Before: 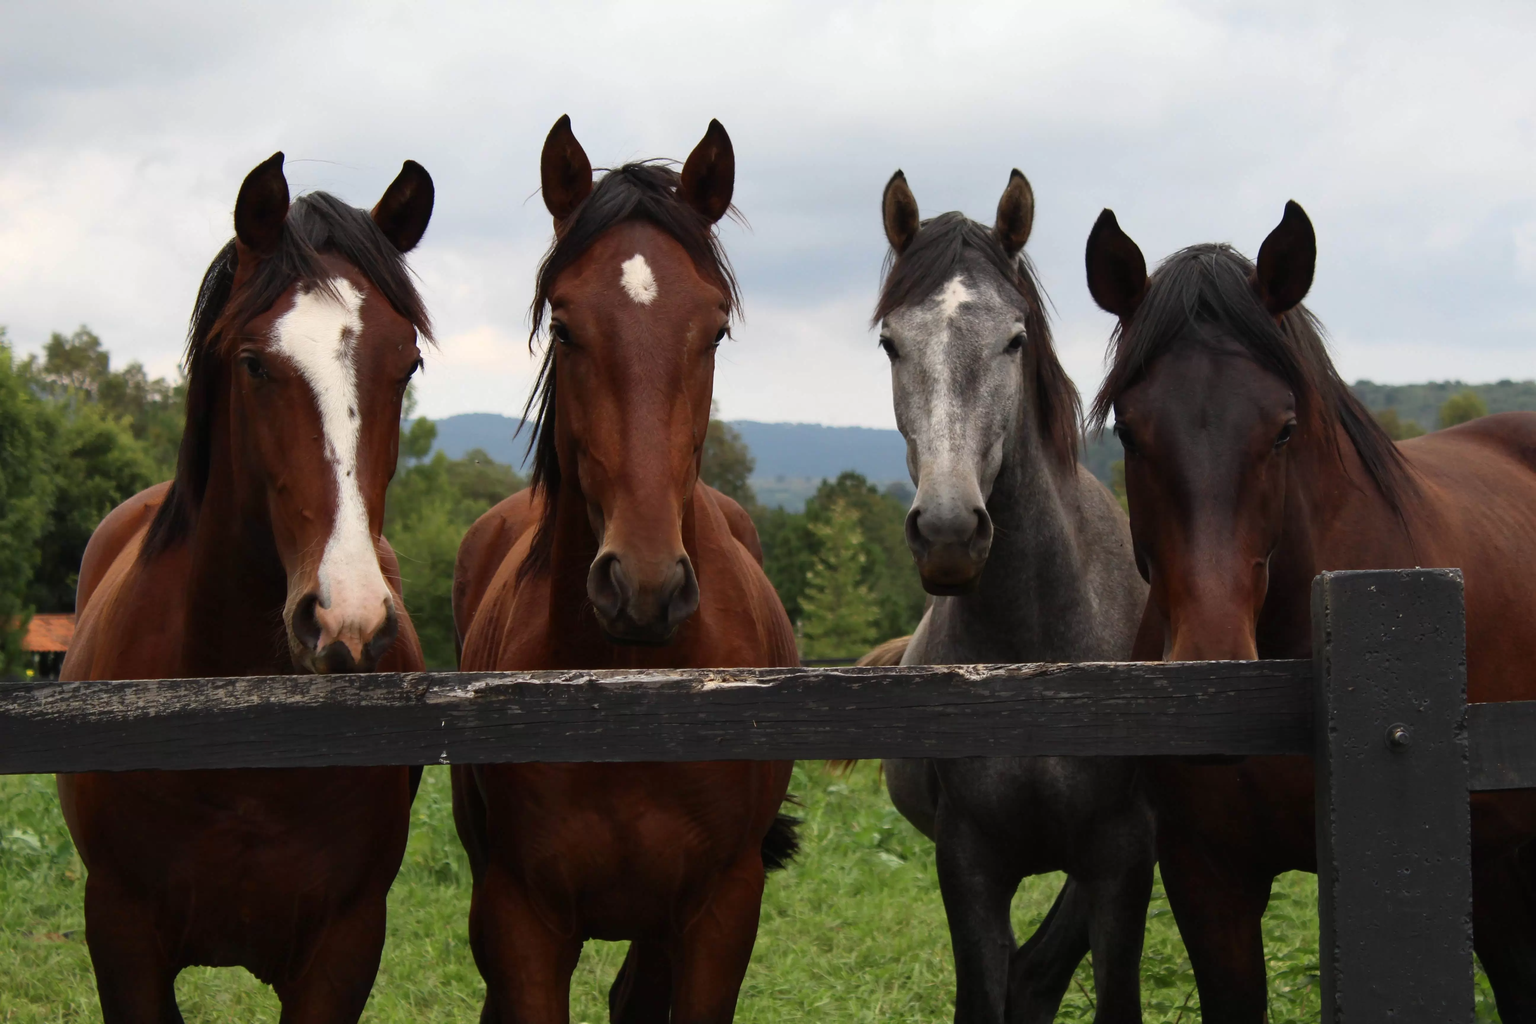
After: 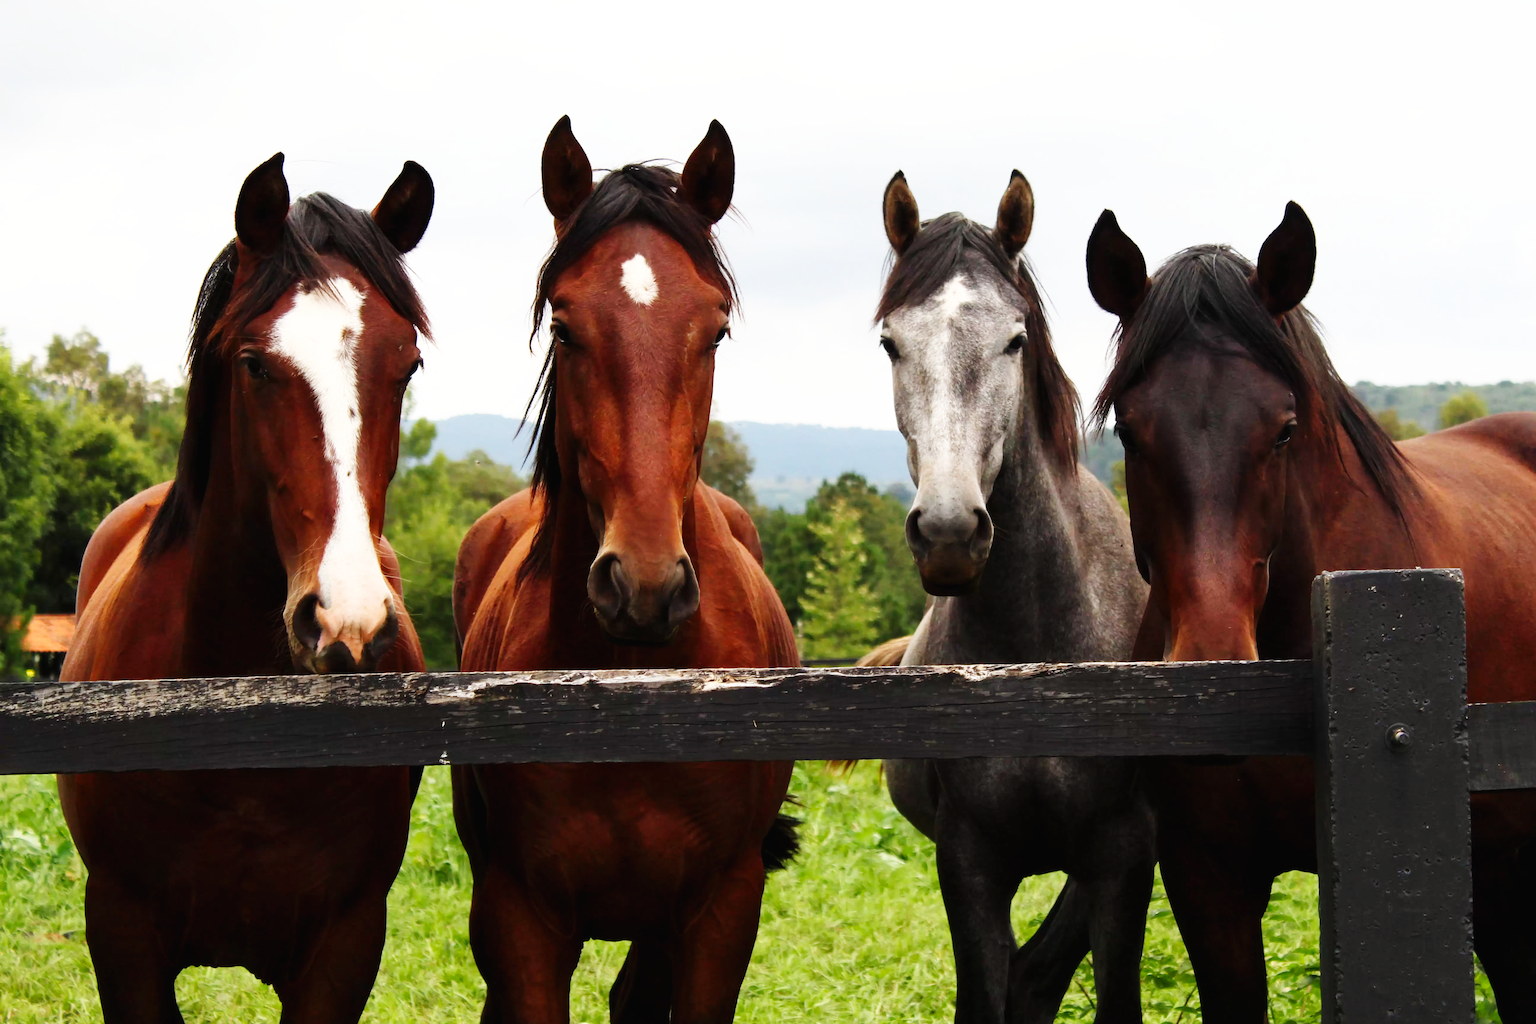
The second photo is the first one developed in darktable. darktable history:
white balance: red 1.009, blue 0.985
base curve: curves: ch0 [(0, 0.003) (0.001, 0.002) (0.006, 0.004) (0.02, 0.022) (0.048, 0.086) (0.094, 0.234) (0.162, 0.431) (0.258, 0.629) (0.385, 0.8) (0.548, 0.918) (0.751, 0.988) (1, 1)], preserve colors none
